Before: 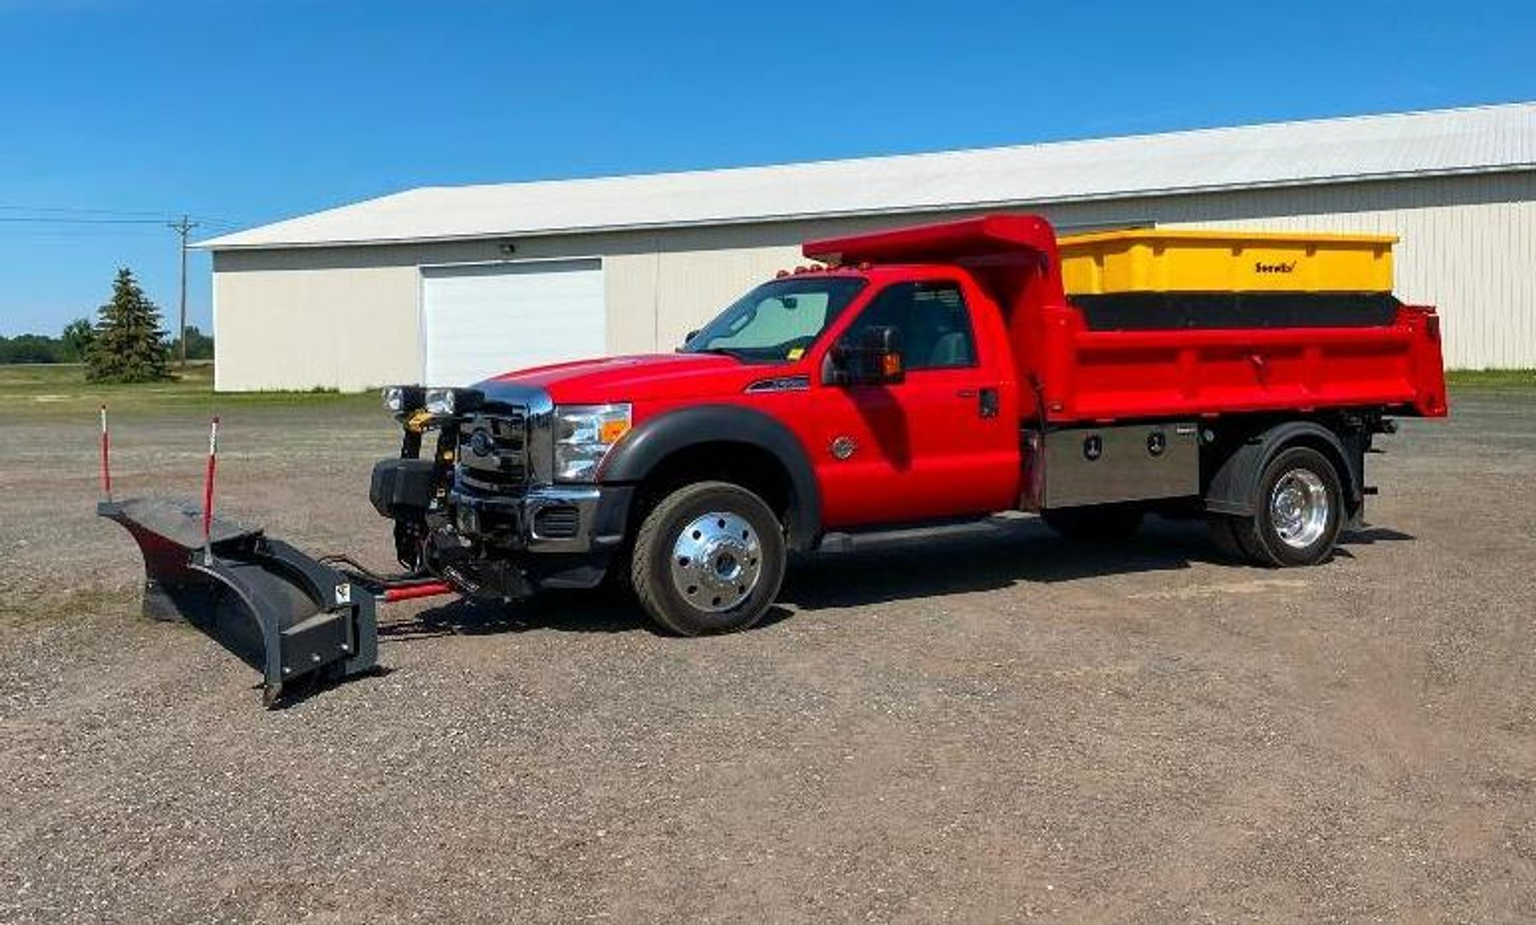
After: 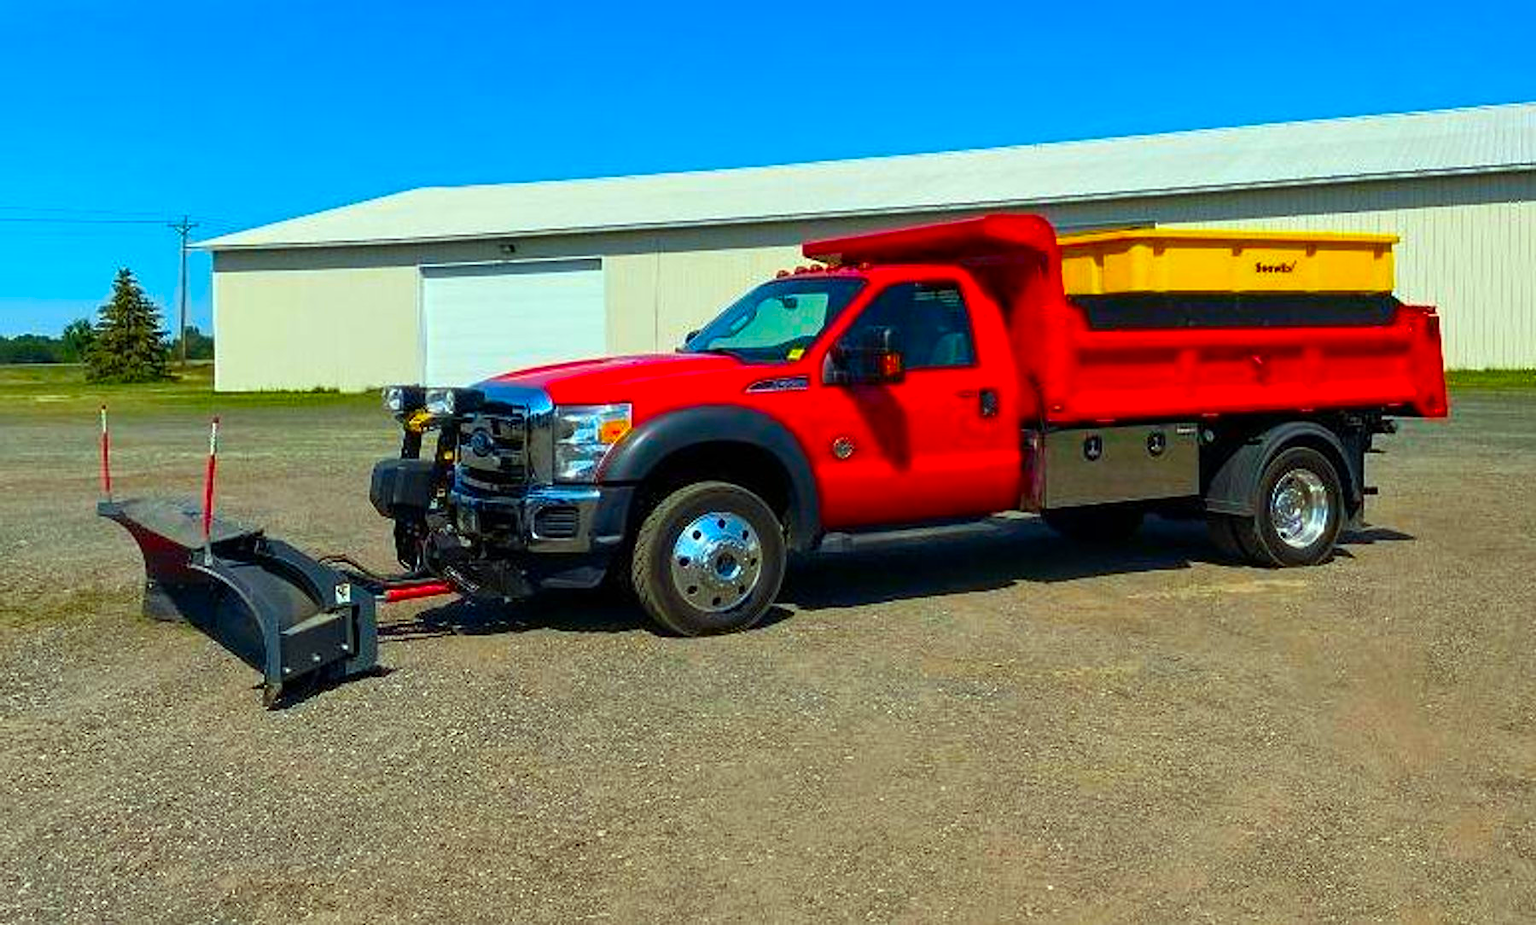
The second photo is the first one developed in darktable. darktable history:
color contrast: green-magenta contrast 1.55, blue-yellow contrast 1.83
sharpen: amount 0.2
color correction: highlights a* -8, highlights b* 3.1
